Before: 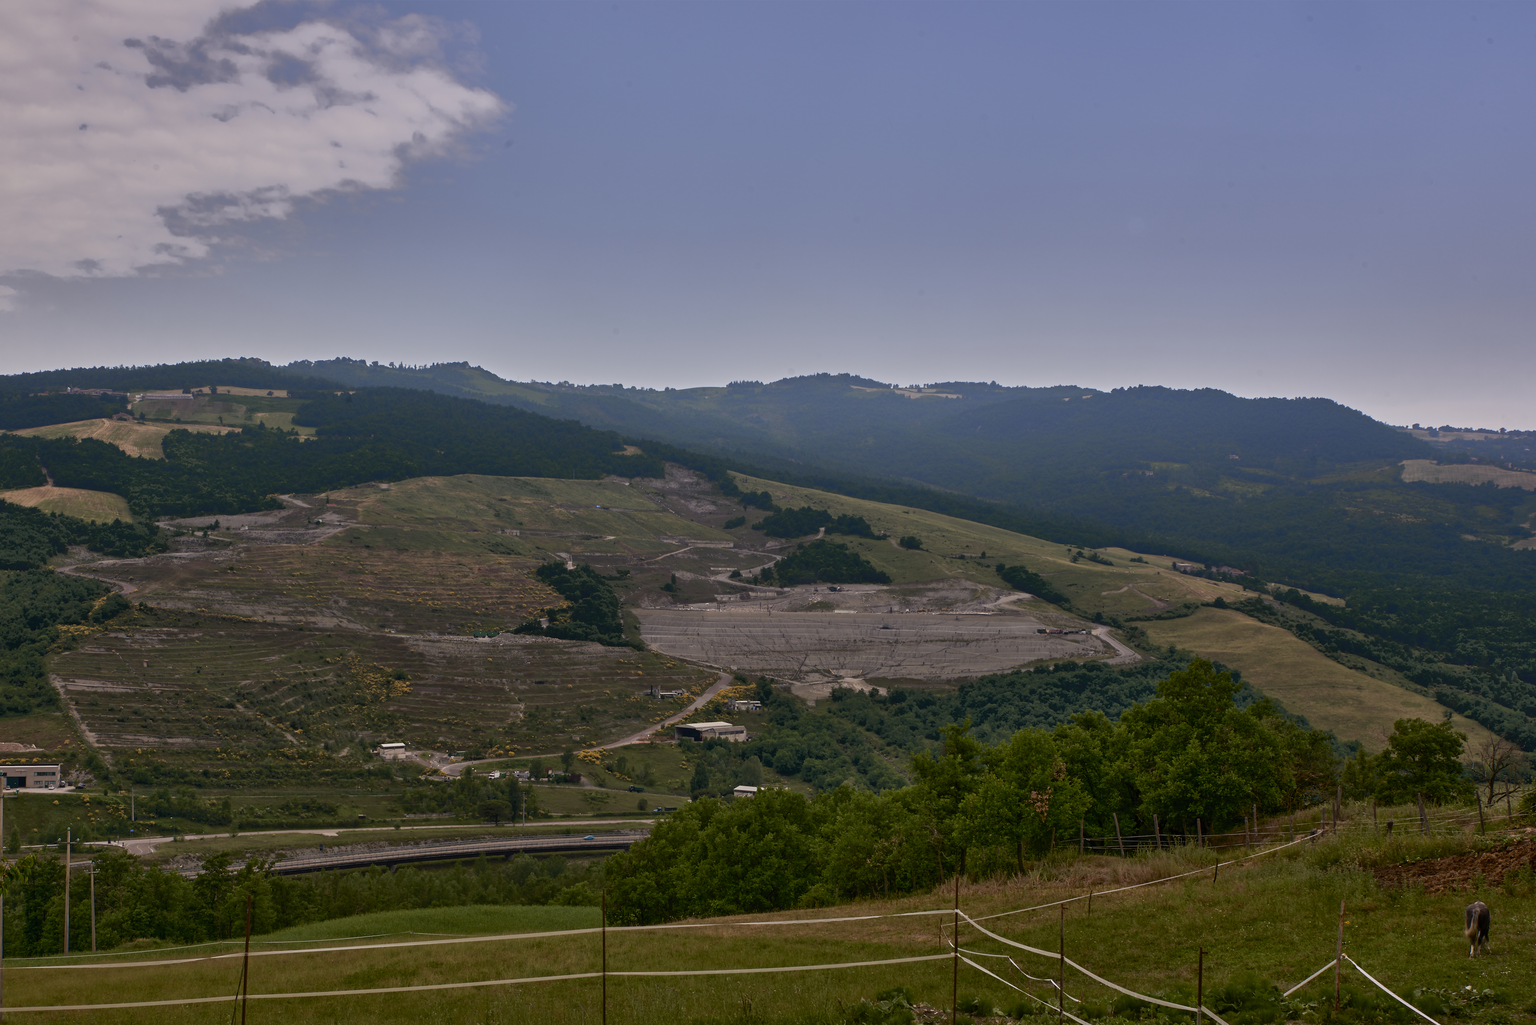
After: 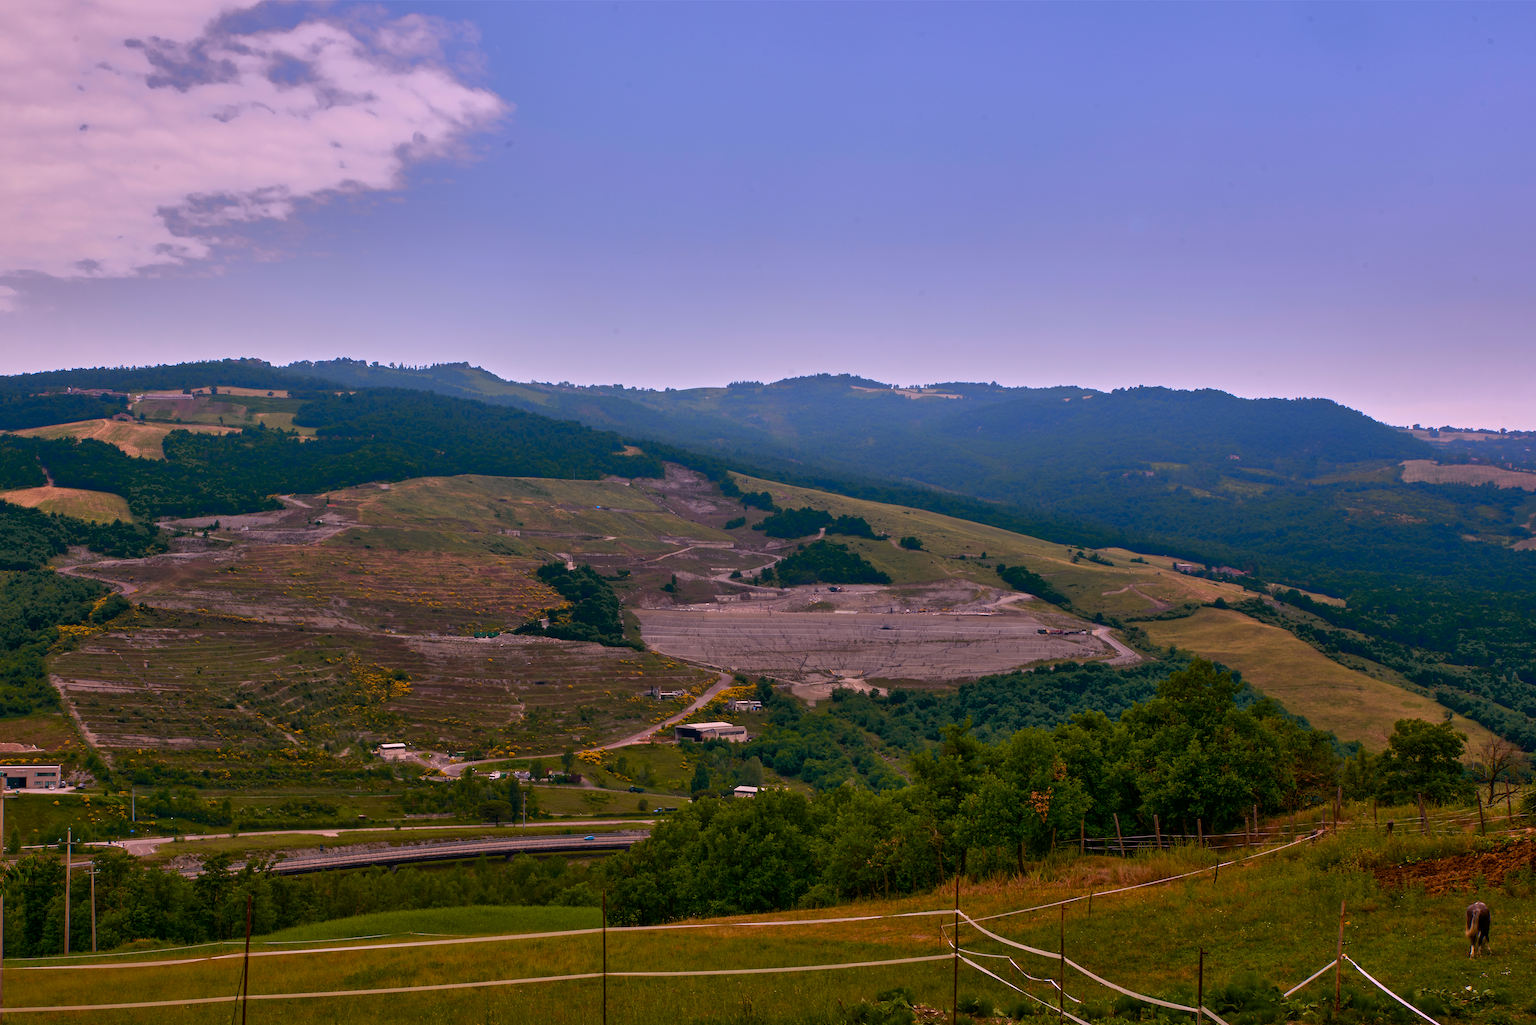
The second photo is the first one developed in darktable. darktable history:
color balance rgb: linear chroma grading › global chroma 15%, perceptual saturation grading › global saturation 30%
white balance: red 1.05, blue 1.072
exposure: exposure 0.2 EV, compensate highlight preservation false
